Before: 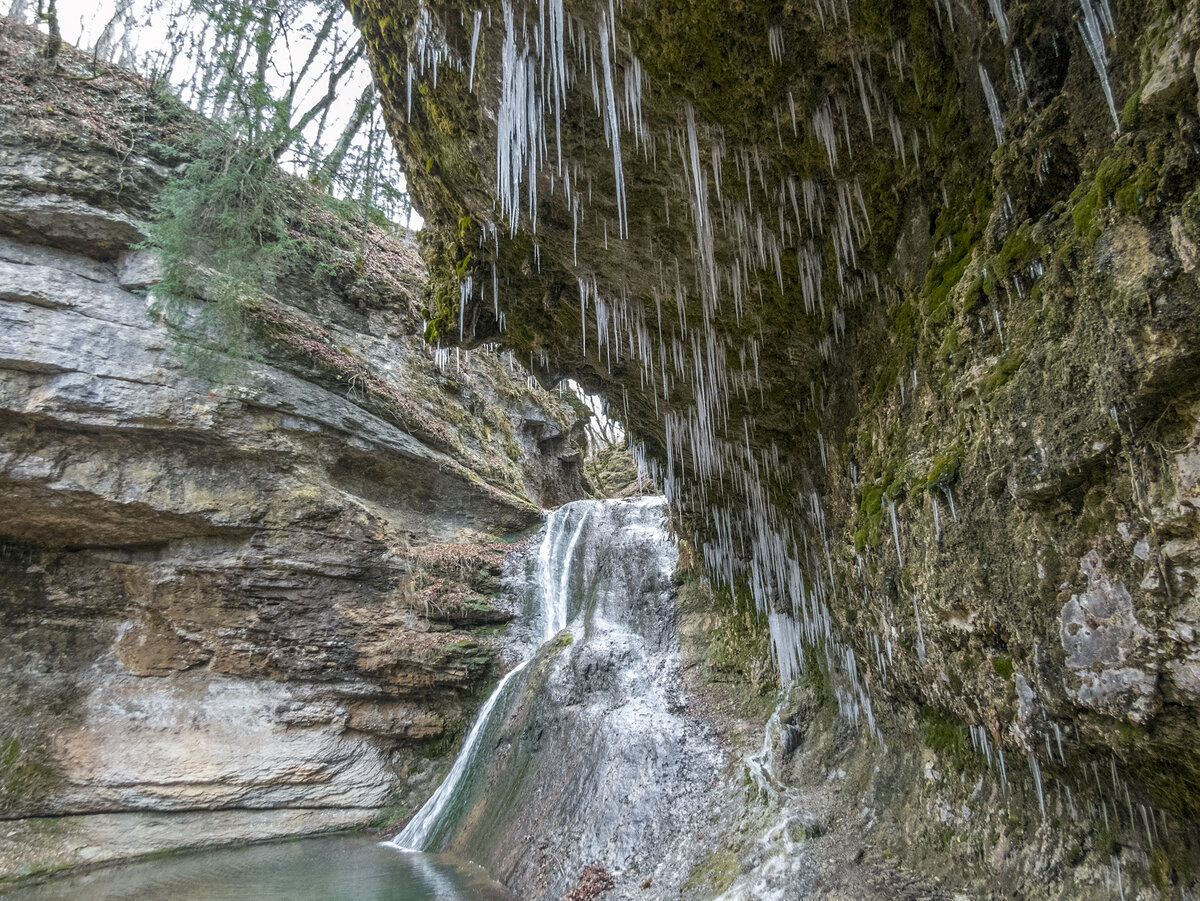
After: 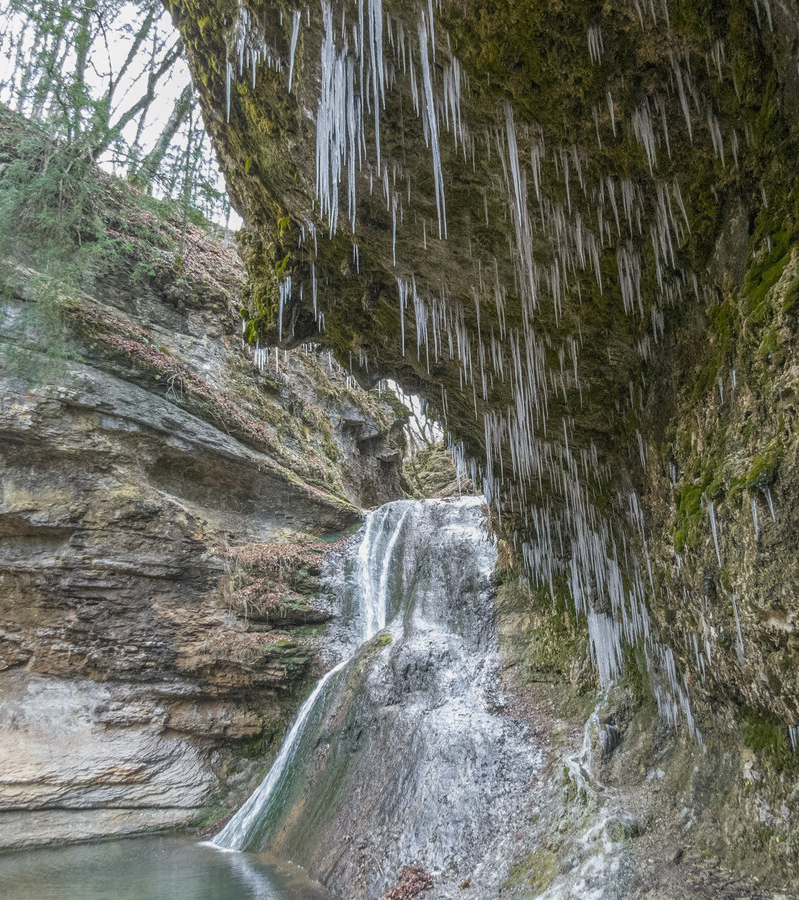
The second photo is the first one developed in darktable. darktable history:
local contrast: highlights 48%, shadows 1%, detail 101%
crop and rotate: left 15.127%, right 18.258%
